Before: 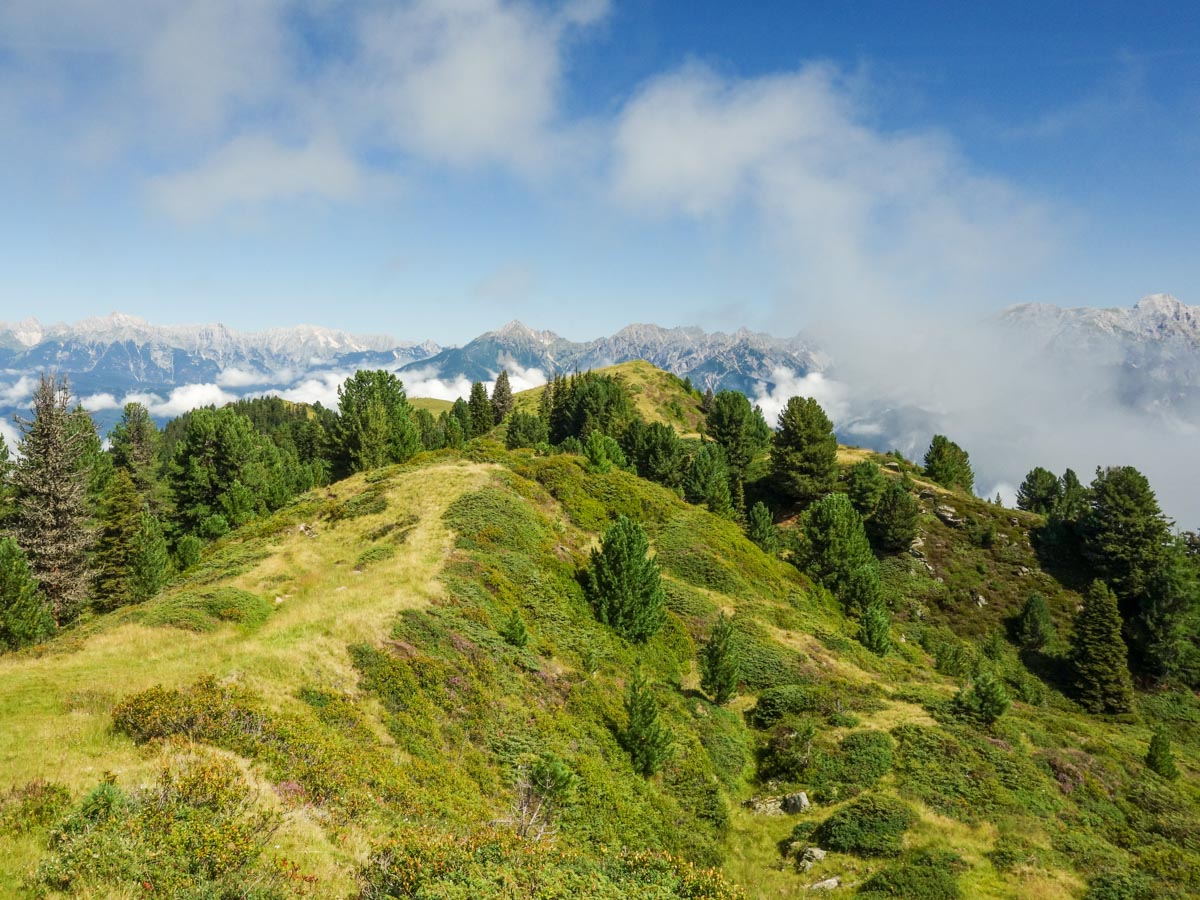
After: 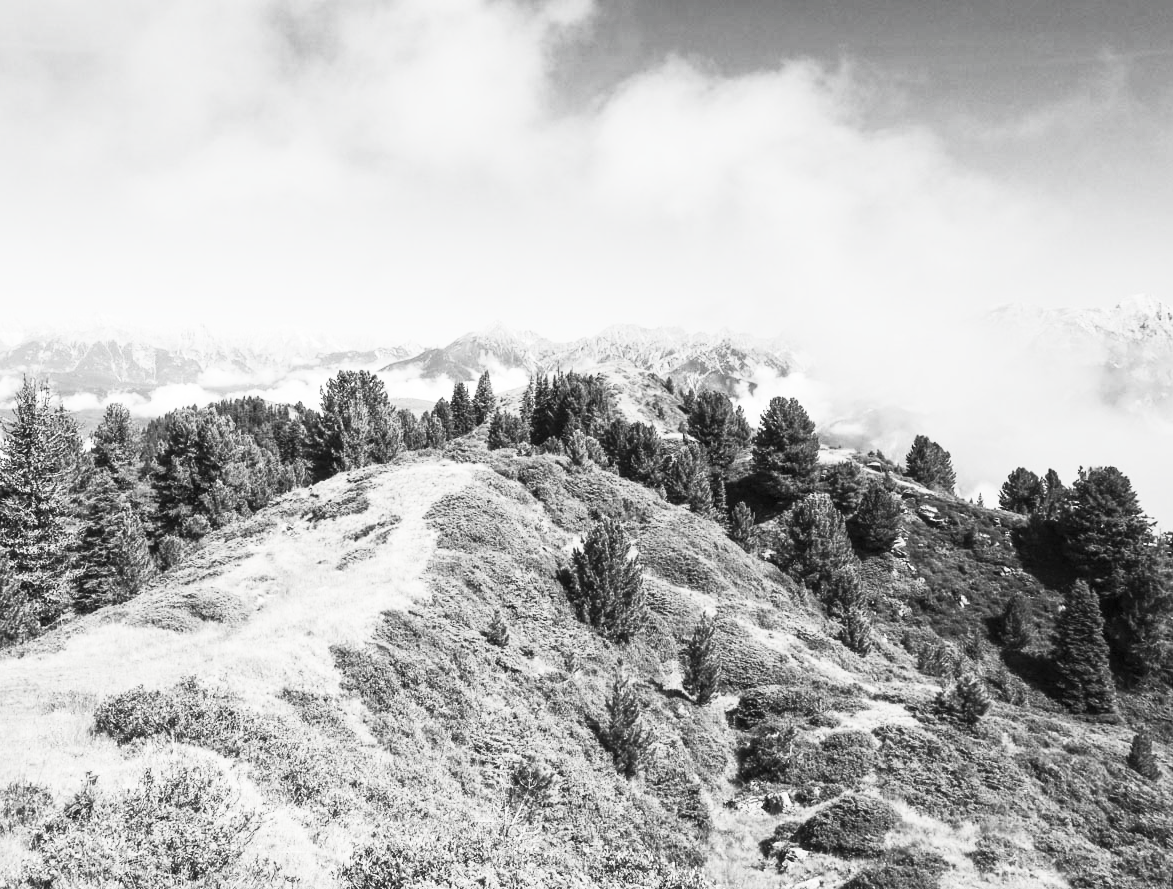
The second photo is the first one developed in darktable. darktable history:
contrast brightness saturation: contrast 0.533, brightness 0.474, saturation -0.987
crop and rotate: left 1.583%, right 0.608%, bottom 1.222%
